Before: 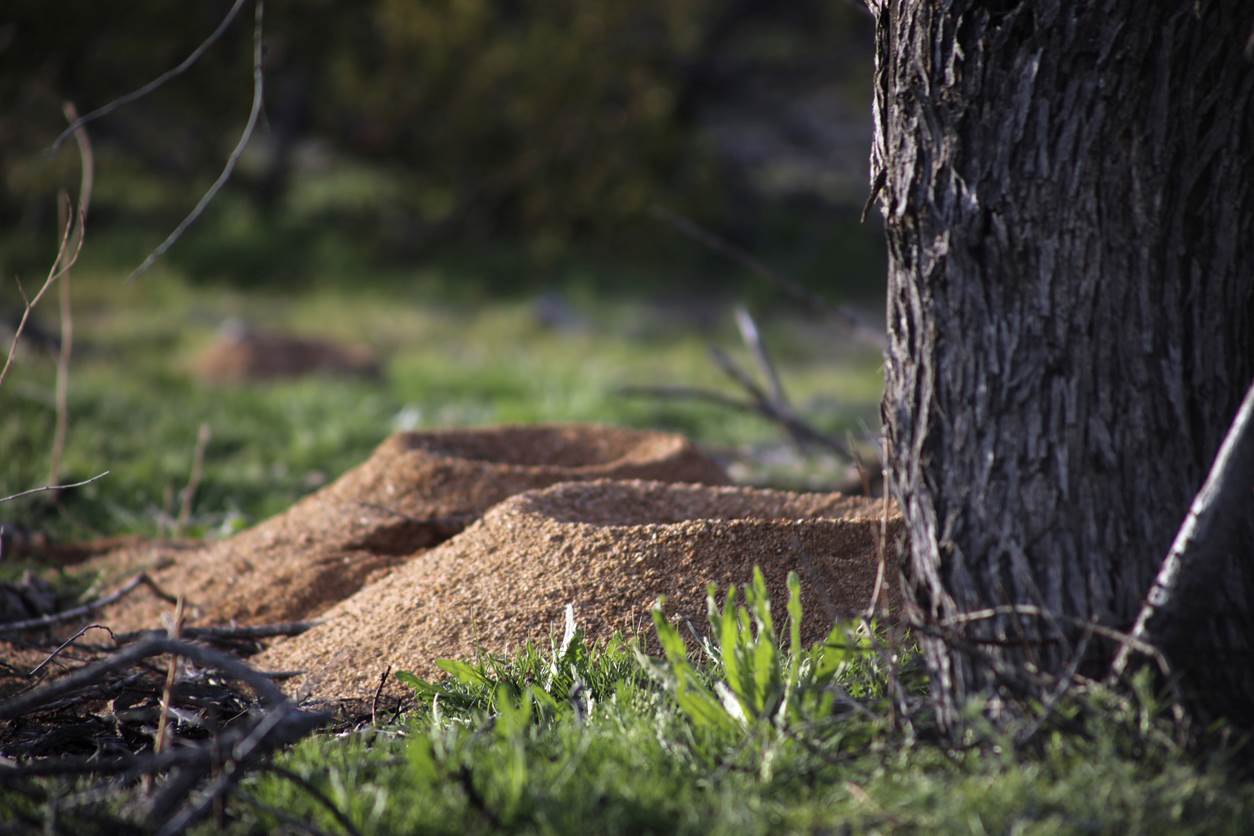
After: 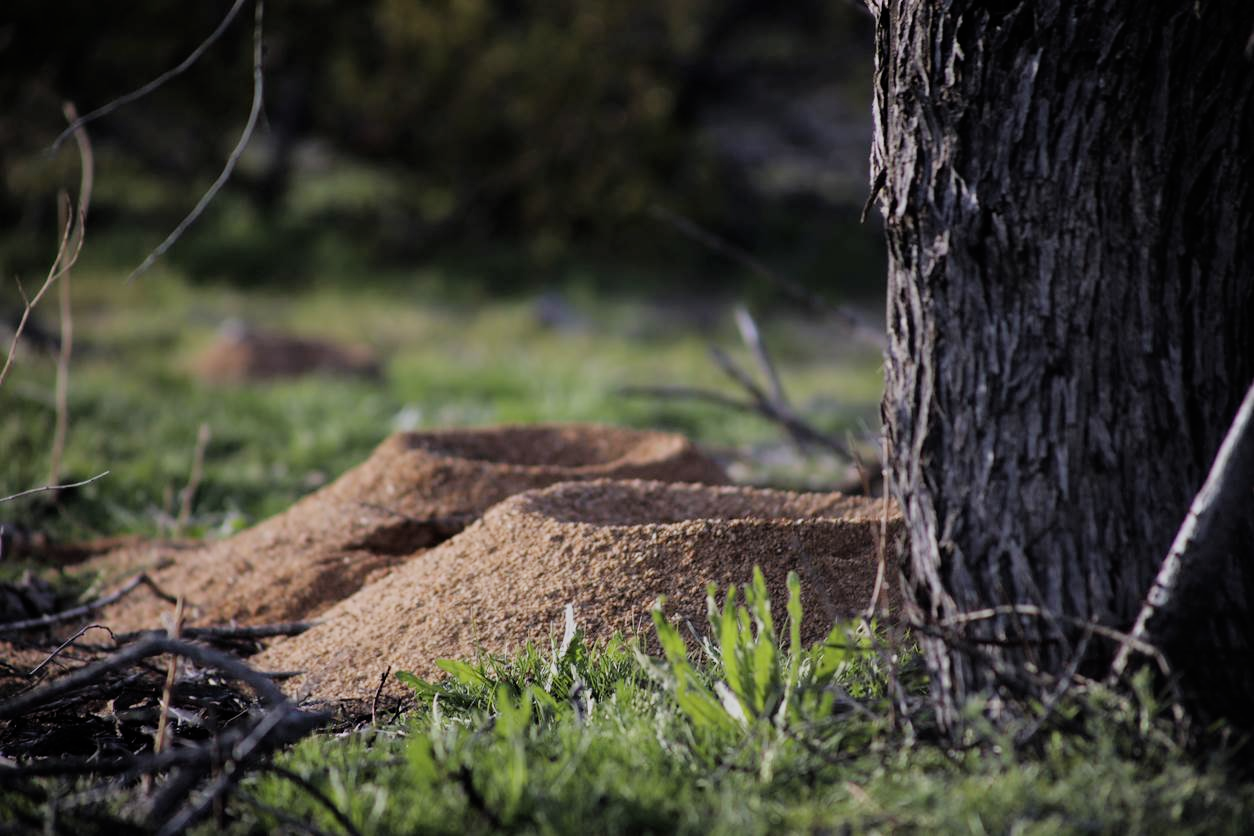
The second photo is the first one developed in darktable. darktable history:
filmic rgb: black relative exposure -7.65 EV, white relative exposure 4.56 EV, hardness 3.61
white balance: red 1.004, blue 1.024
